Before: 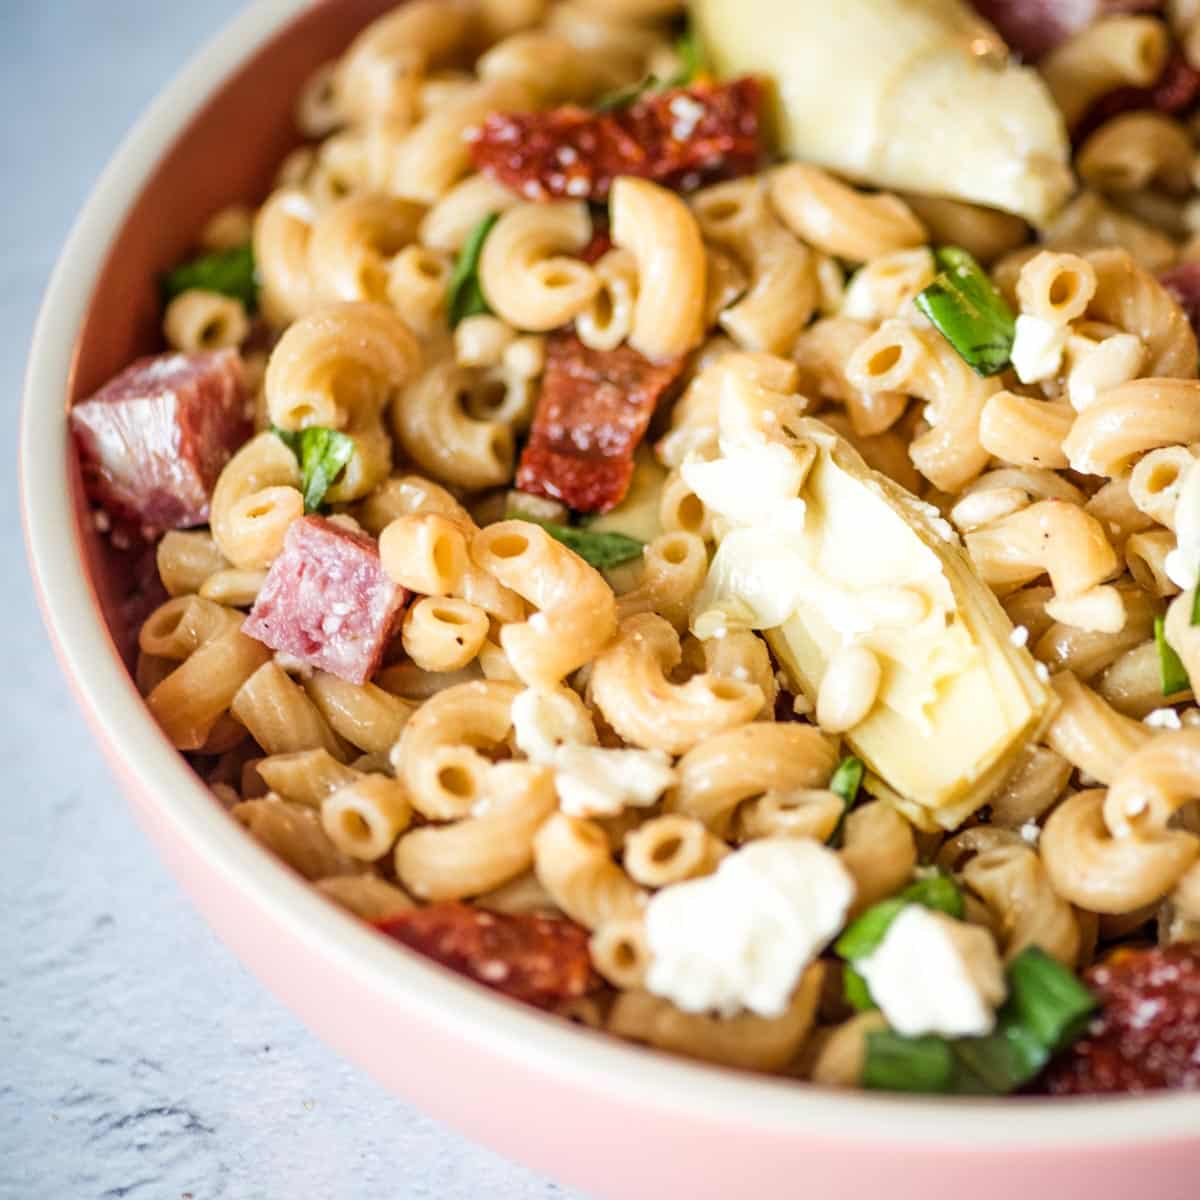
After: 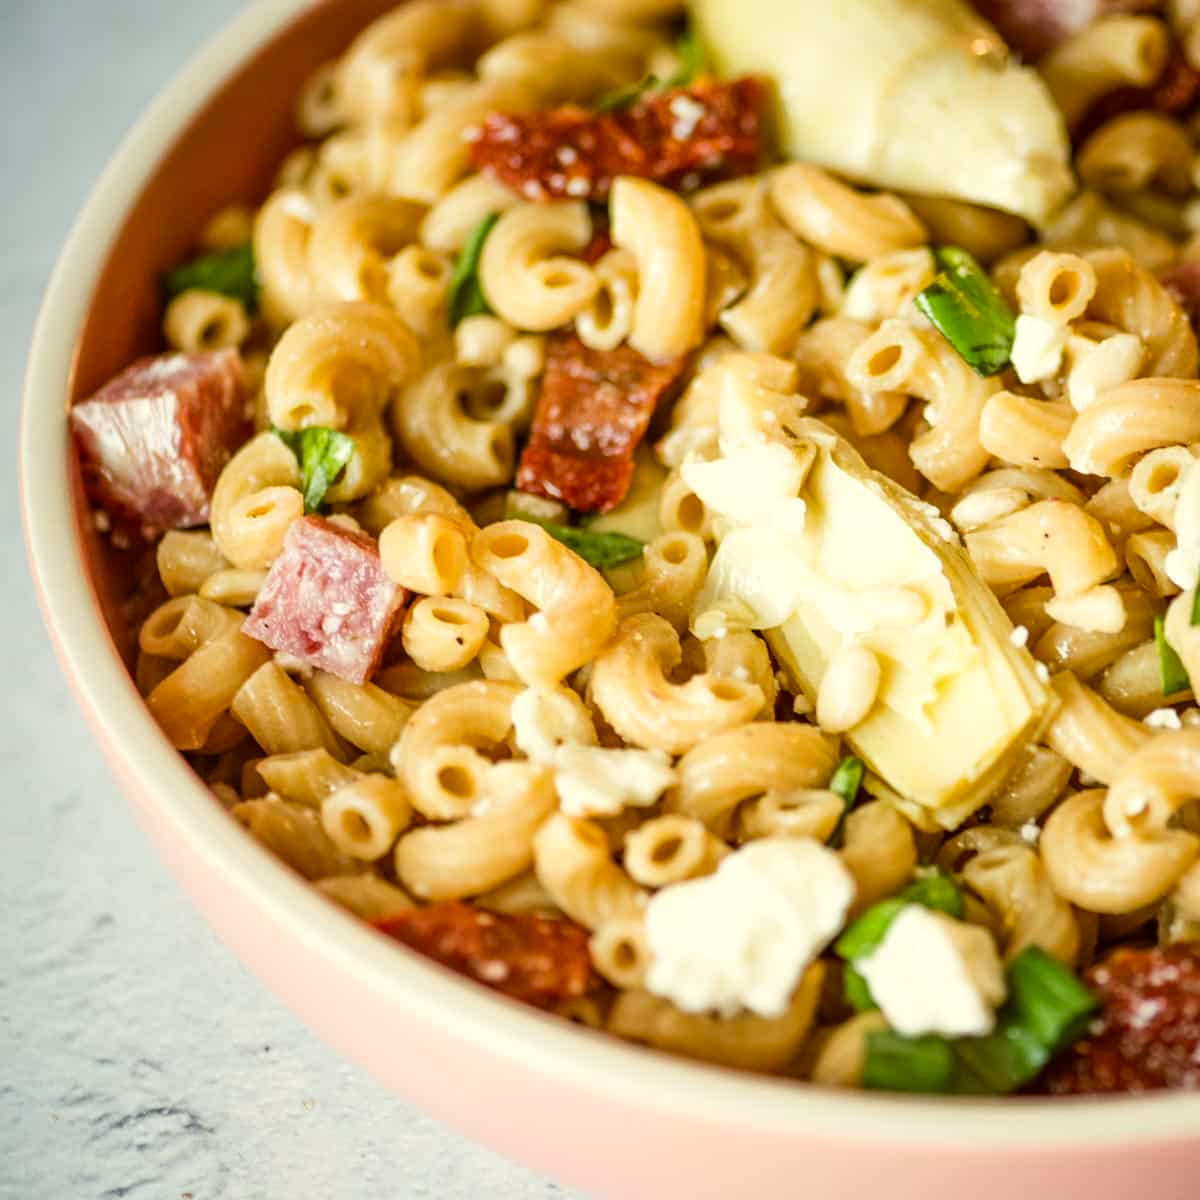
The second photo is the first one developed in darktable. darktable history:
color correction: highlights a* -1.41, highlights b* 10.59, shadows a* 0.208, shadows b* 18.65
